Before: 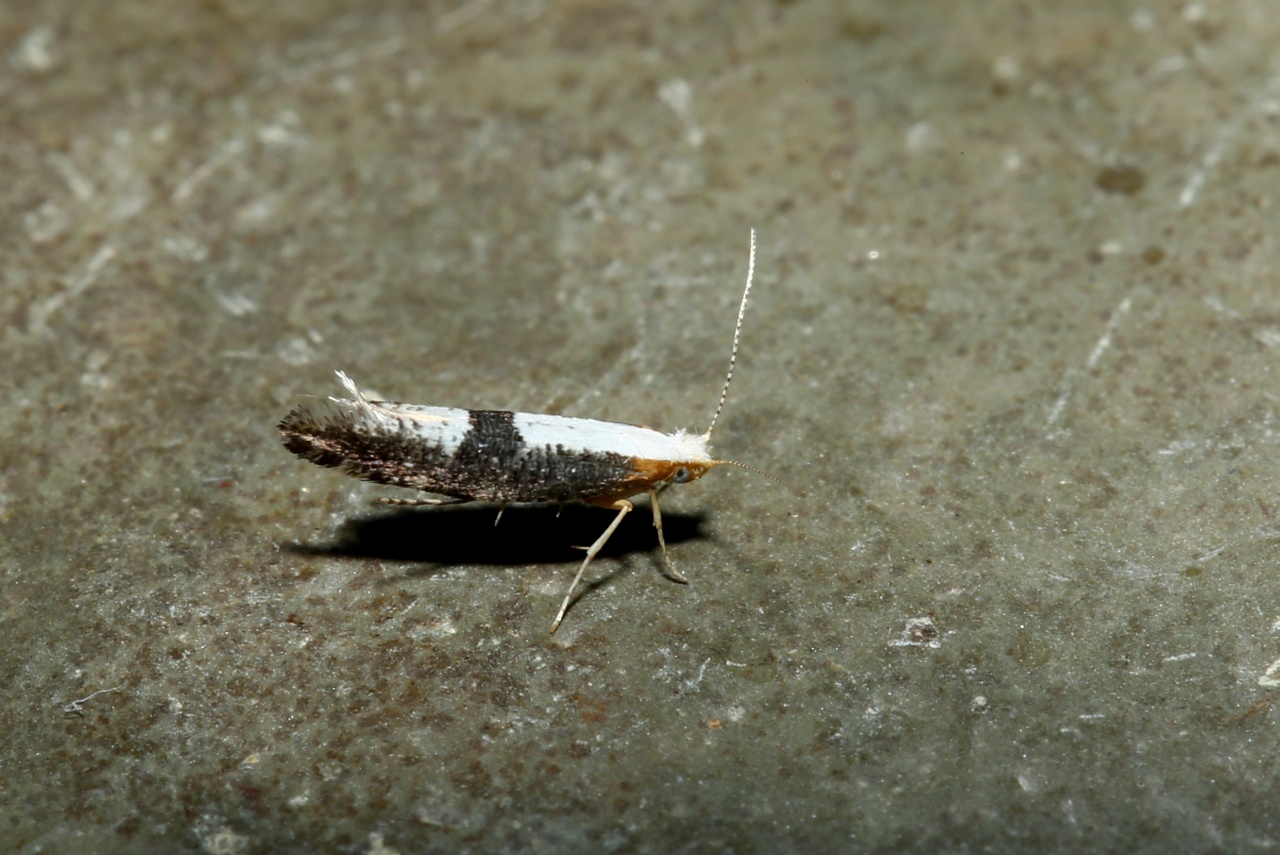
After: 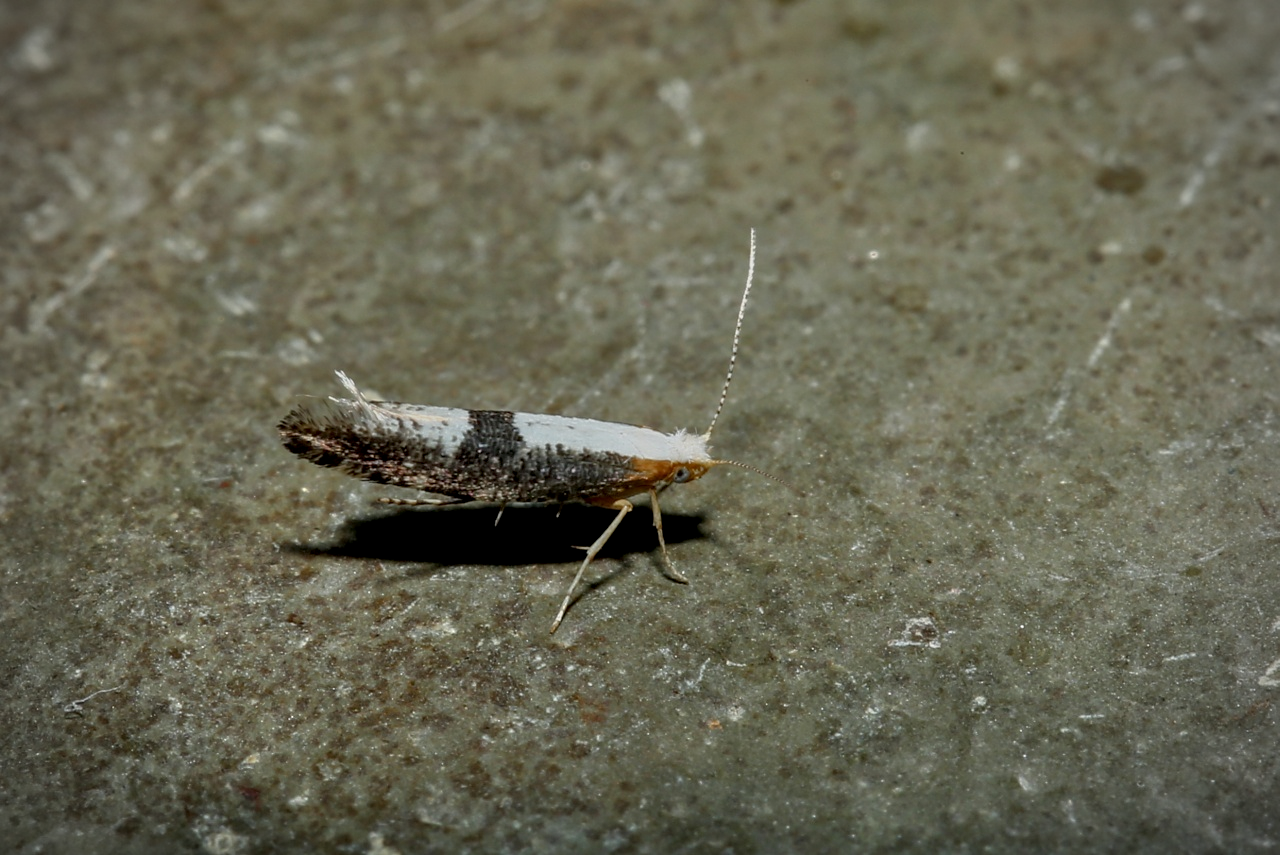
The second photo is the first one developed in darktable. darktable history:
tone equalizer: -8 EV -0.005 EV, -7 EV 0.019 EV, -6 EV -0.008 EV, -5 EV 0.007 EV, -4 EV -0.051 EV, -3 EV -0.239 EV, -2 EV -0.64 EV, -1 EV -0.984 EV, +0 EV -0.993 EV, mask exposure compensation -0.497 EV
sharpen: amount 0.2
levels: mode automatic, levels [0, 0.492, 0.984]
vignetting: on, module defaults
local contrast: on, module defaults
